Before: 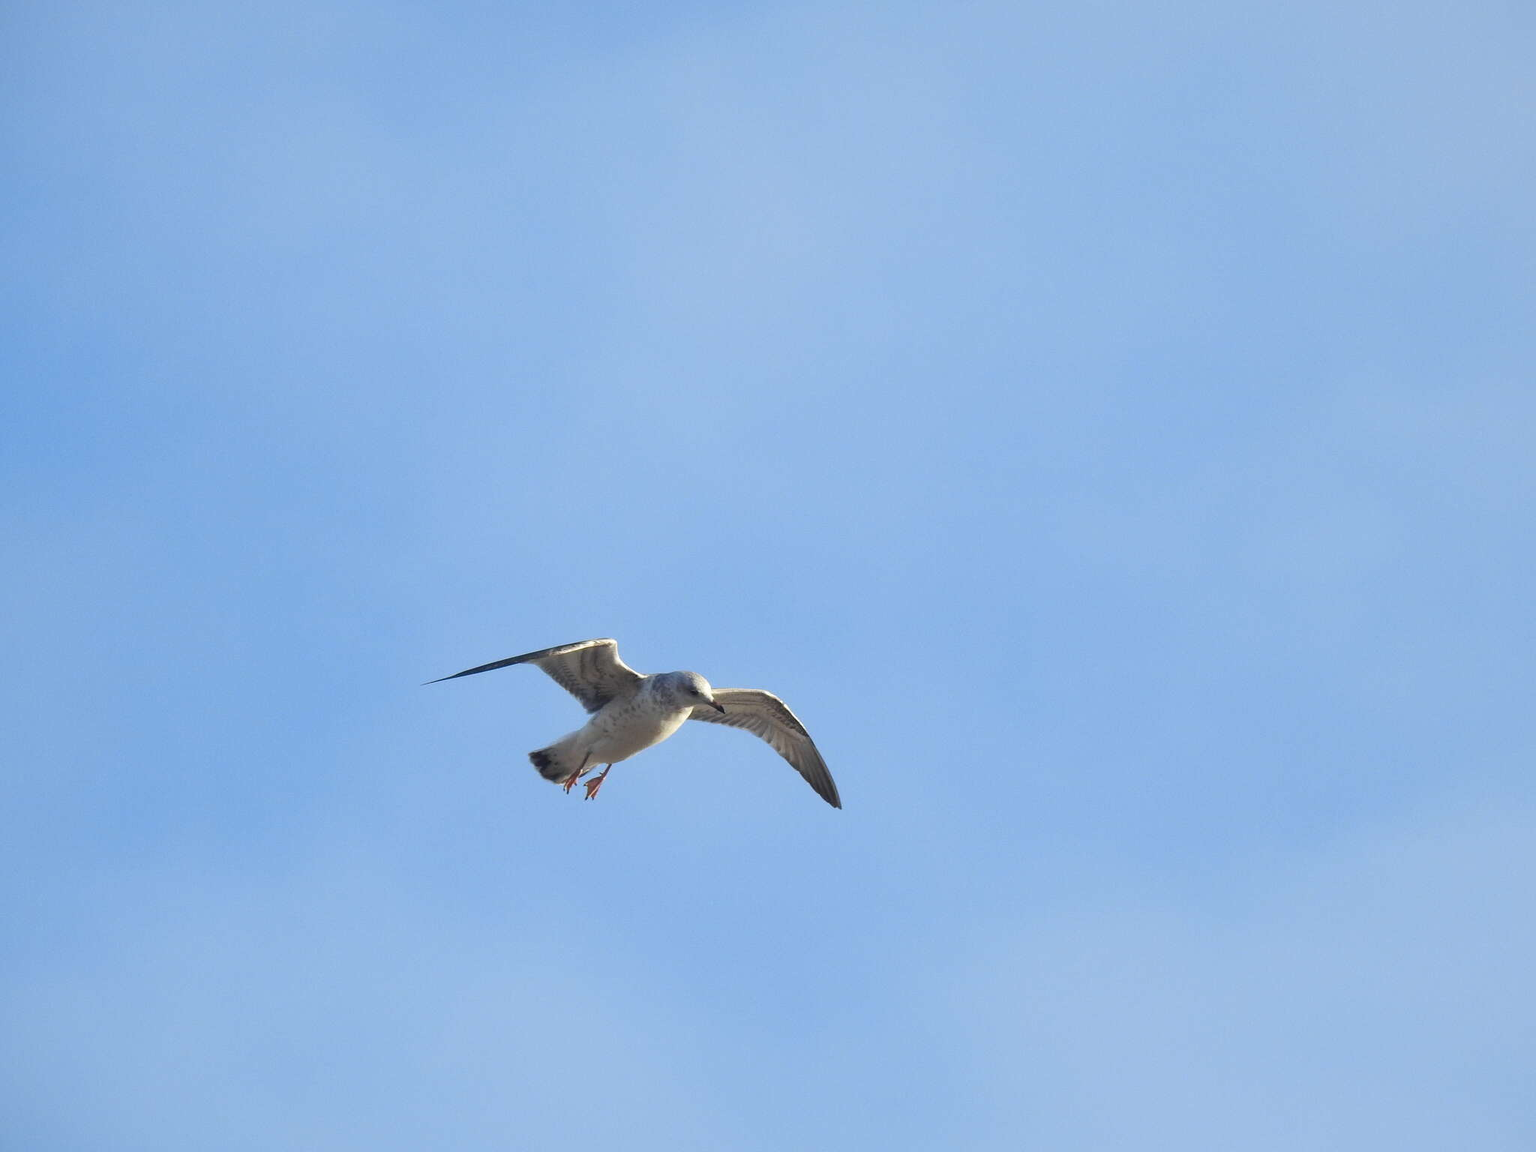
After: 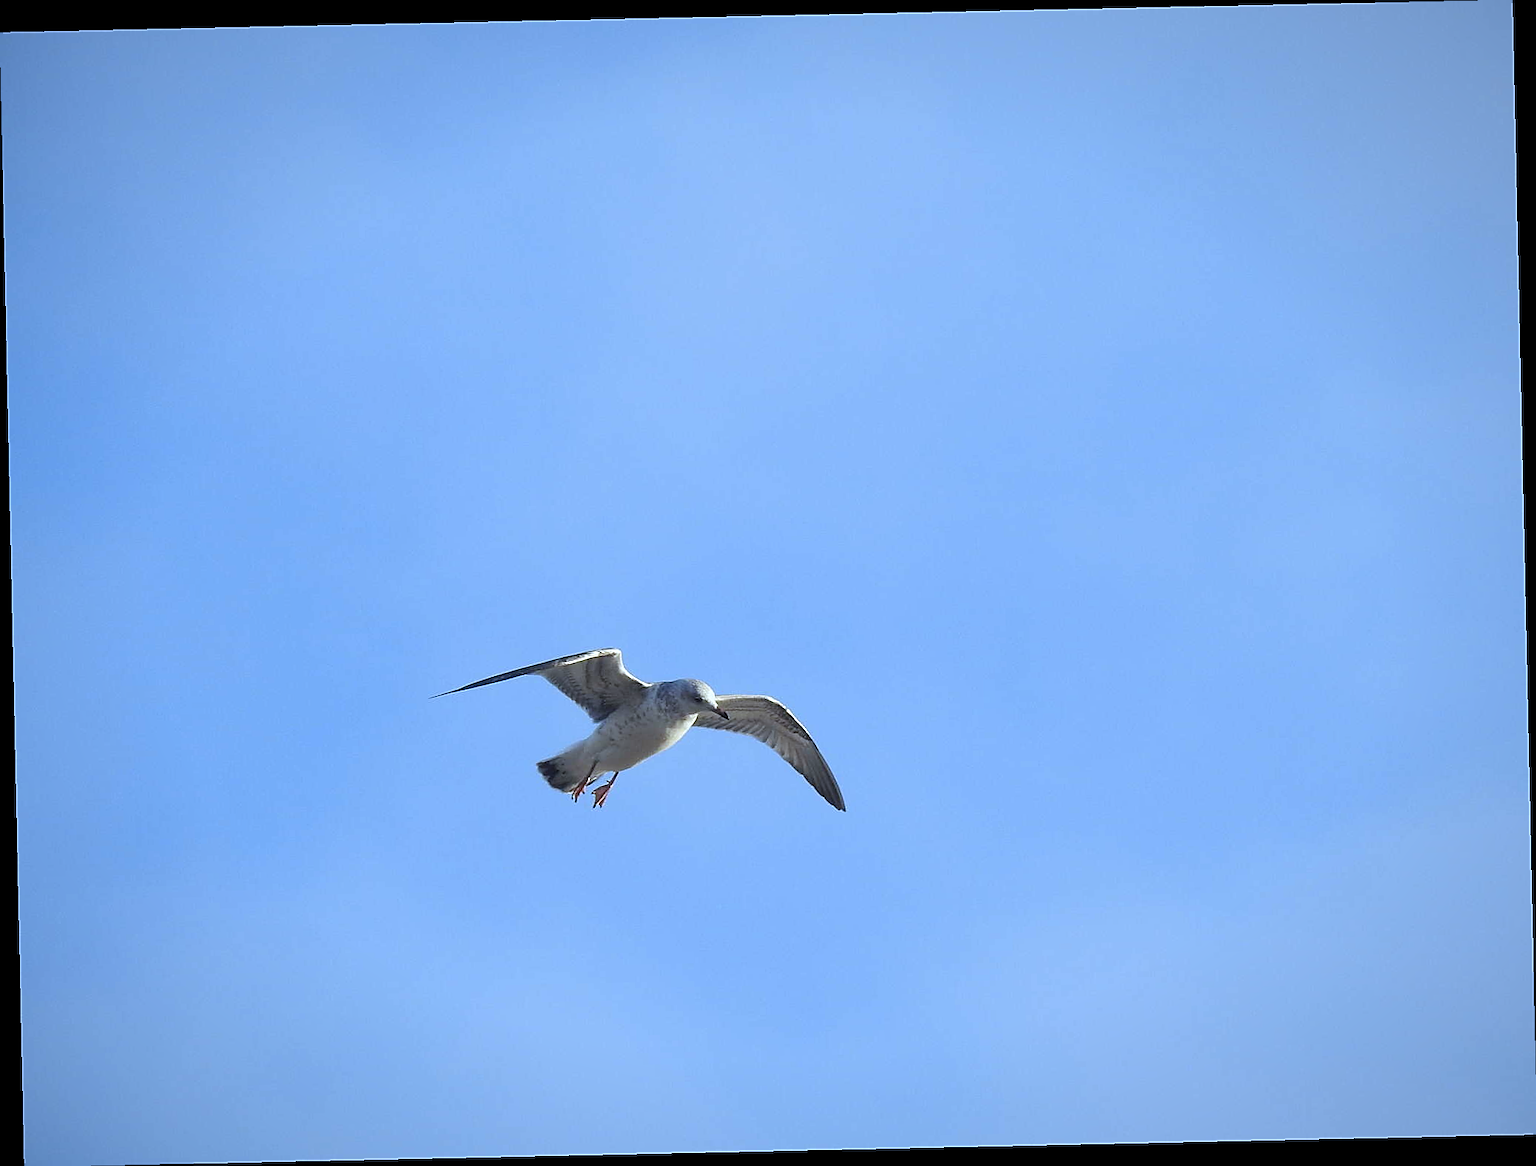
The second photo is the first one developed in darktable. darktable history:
vignetting: fall-off start 80.87%, fall-off radius 61.59%, brightness -0.384, saturation 0.007, center (0, 0.007), automatic ratio true, width/height ratio 1.418
sharpen: radius 1.4, amount 1.25, threshold 0.7
rotate and perspective: rotation -1.24°, automatic cropping off
white balance: red 0.924, blue 1.095
